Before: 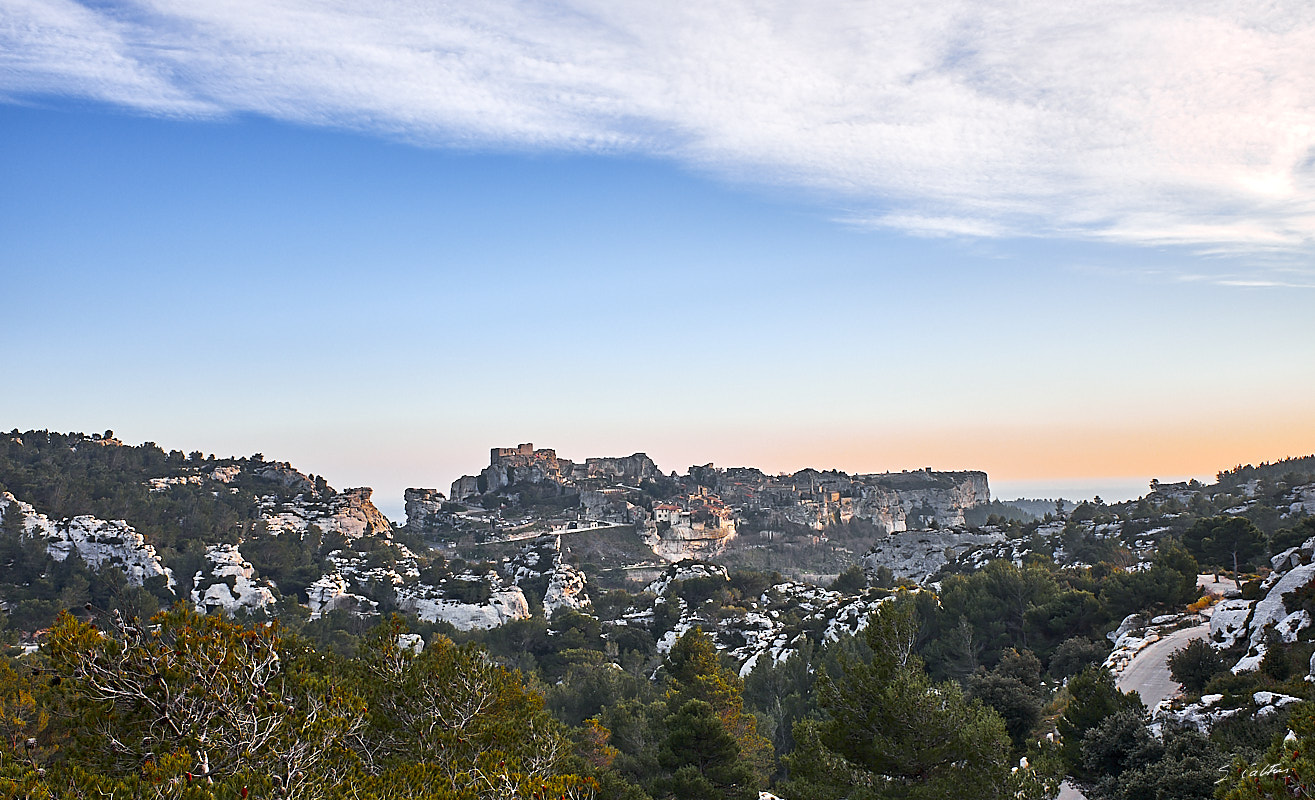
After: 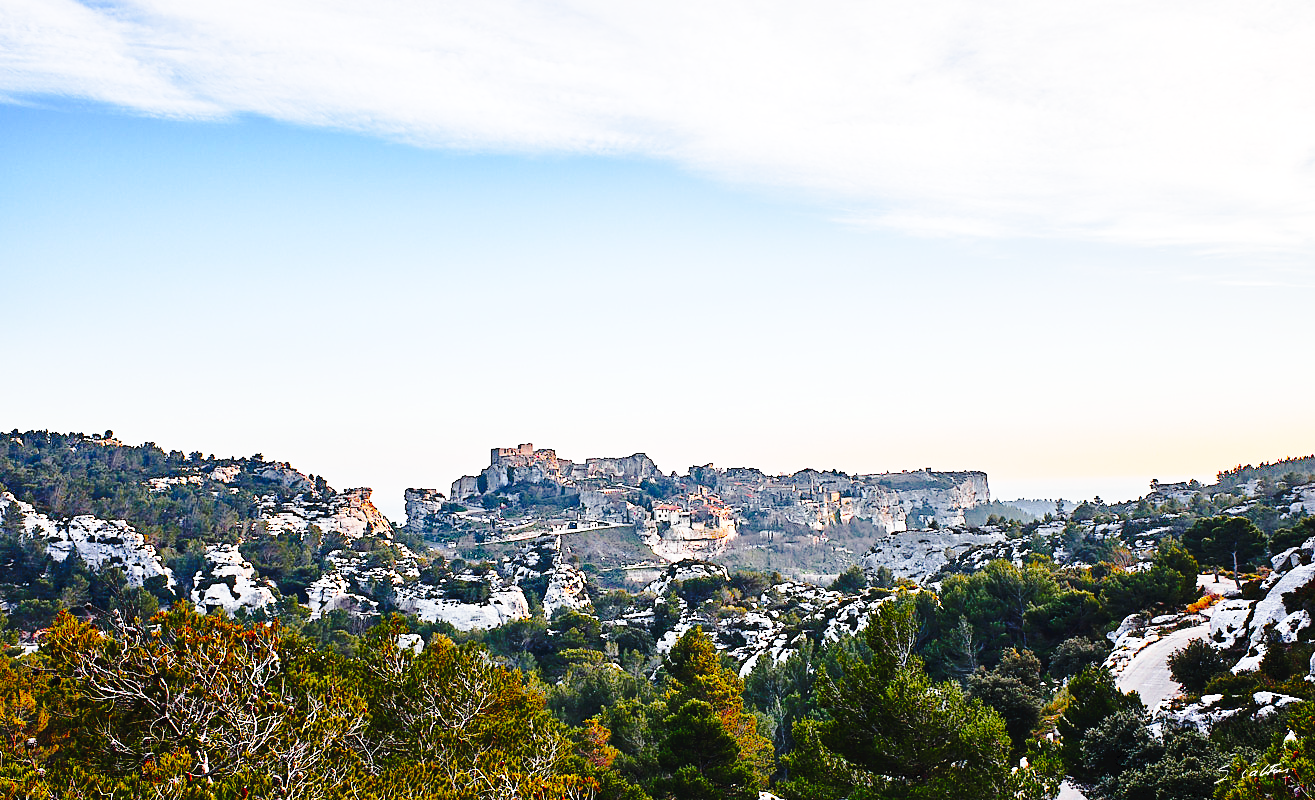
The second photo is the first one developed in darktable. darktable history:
color balance rgb: perceptual saturation grading › global saturation 20%, perceptual saturation grading › highlights -25%, perceptual saturation grading › shadows 50%
tone curve: curves: ch0 [(0, 0) (0.003, 0.03) (0.011, 0.032) (0.025, 0.035) (0.044, 0.038) (0.069, 0.041) (0.1, 0.058) (0.136, 0.091) (0.177, 0.133) (0.224, 0.181) (0.277, 0.268) (0.335, 0.363) (0.399, 0.461) (0.468, 0.554) (0.543, 0.633) (0.623, 0.709) (0.709, 0.784) (0.801, 0.869) (0.898, 0.938) (1, 1)], preserve colors none
tone equalizer: on, module defaults
base curve: curves: ch0 [(0, 0) (0.036, 0.037) (0.121, 0.228) (0.46, 0.76) (0.859, 0.983) (1, 1)], preserve colors none
